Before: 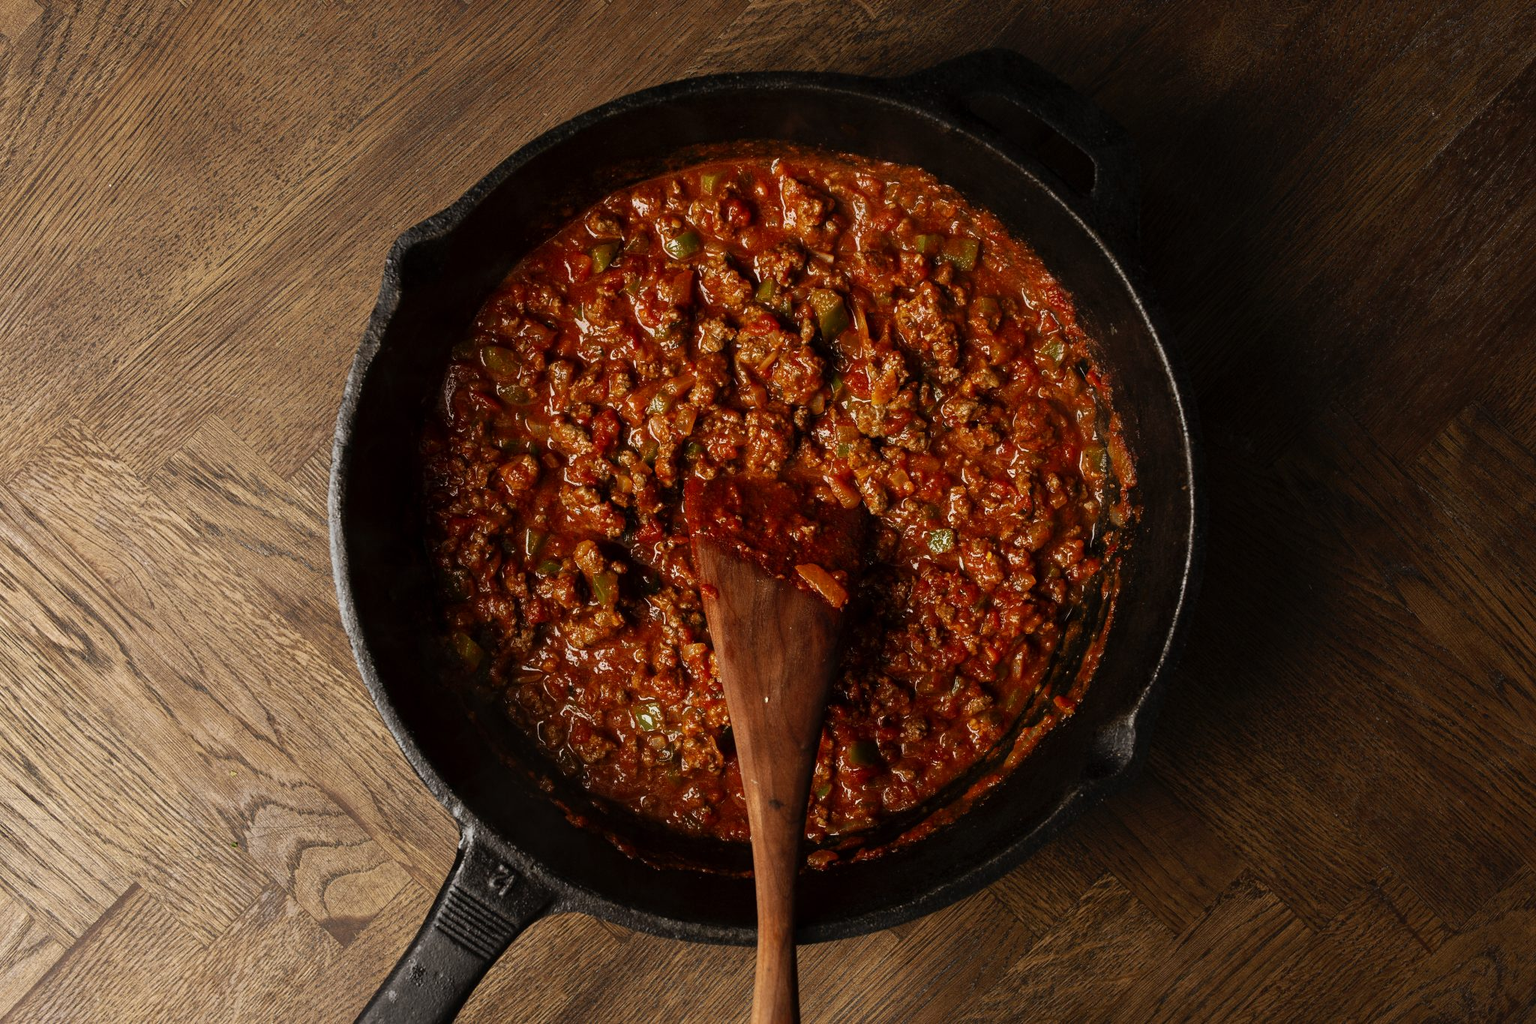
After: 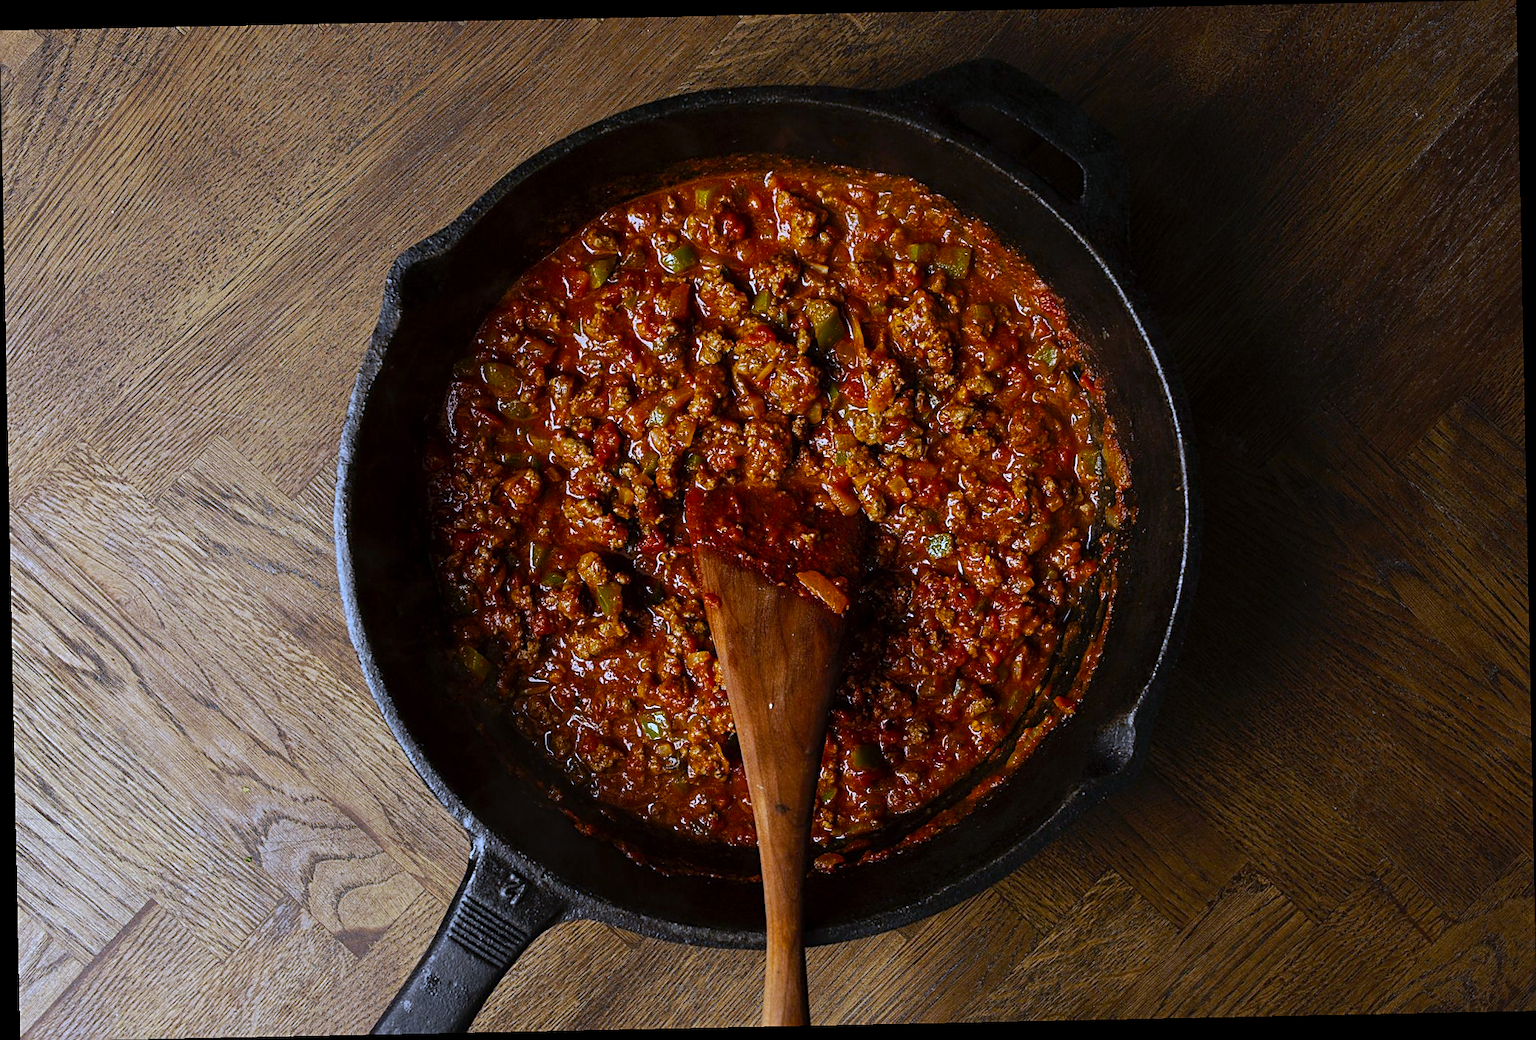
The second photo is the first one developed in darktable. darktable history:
rotate and perspective: rotation -1.17°, automatic cropping off
sharpen: on, module defaults
color balance rgb: perceptual saturation grading › global saturation 25%, perceptual brilliance grading › mid-tones 10%, perceptual brilliance grading › shadows 15%, global vibrance 20%
white balance: red 0.871, blue 1.249
